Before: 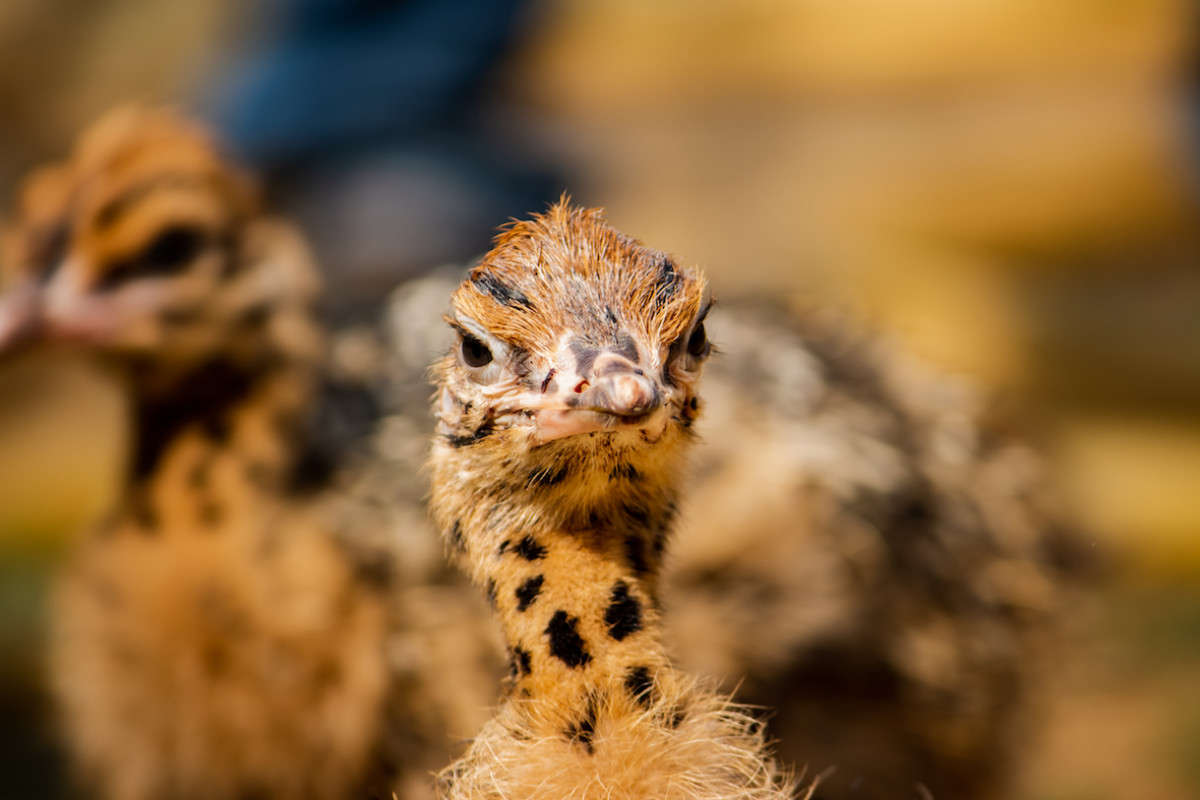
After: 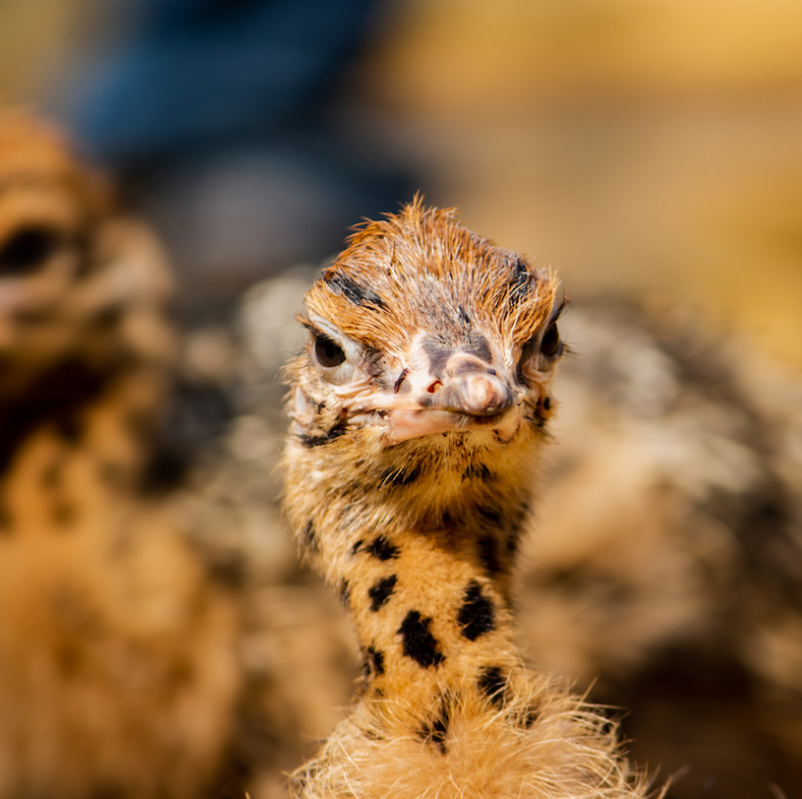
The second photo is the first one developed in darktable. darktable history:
crop and rotate: left 12.294%, right 20.872%
